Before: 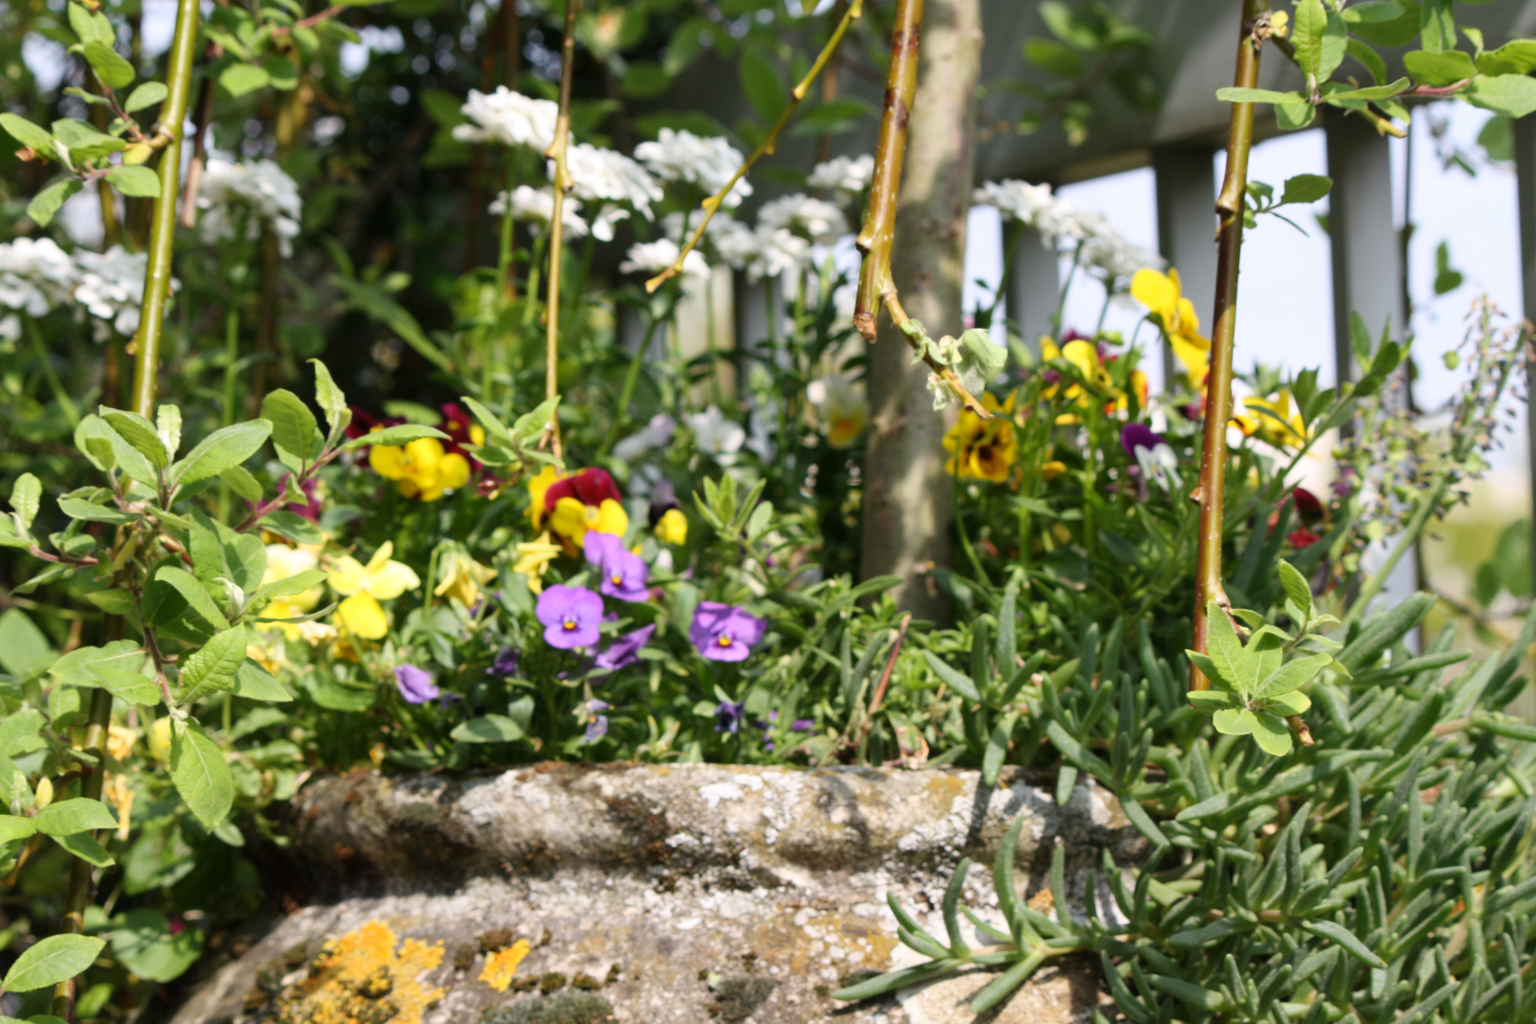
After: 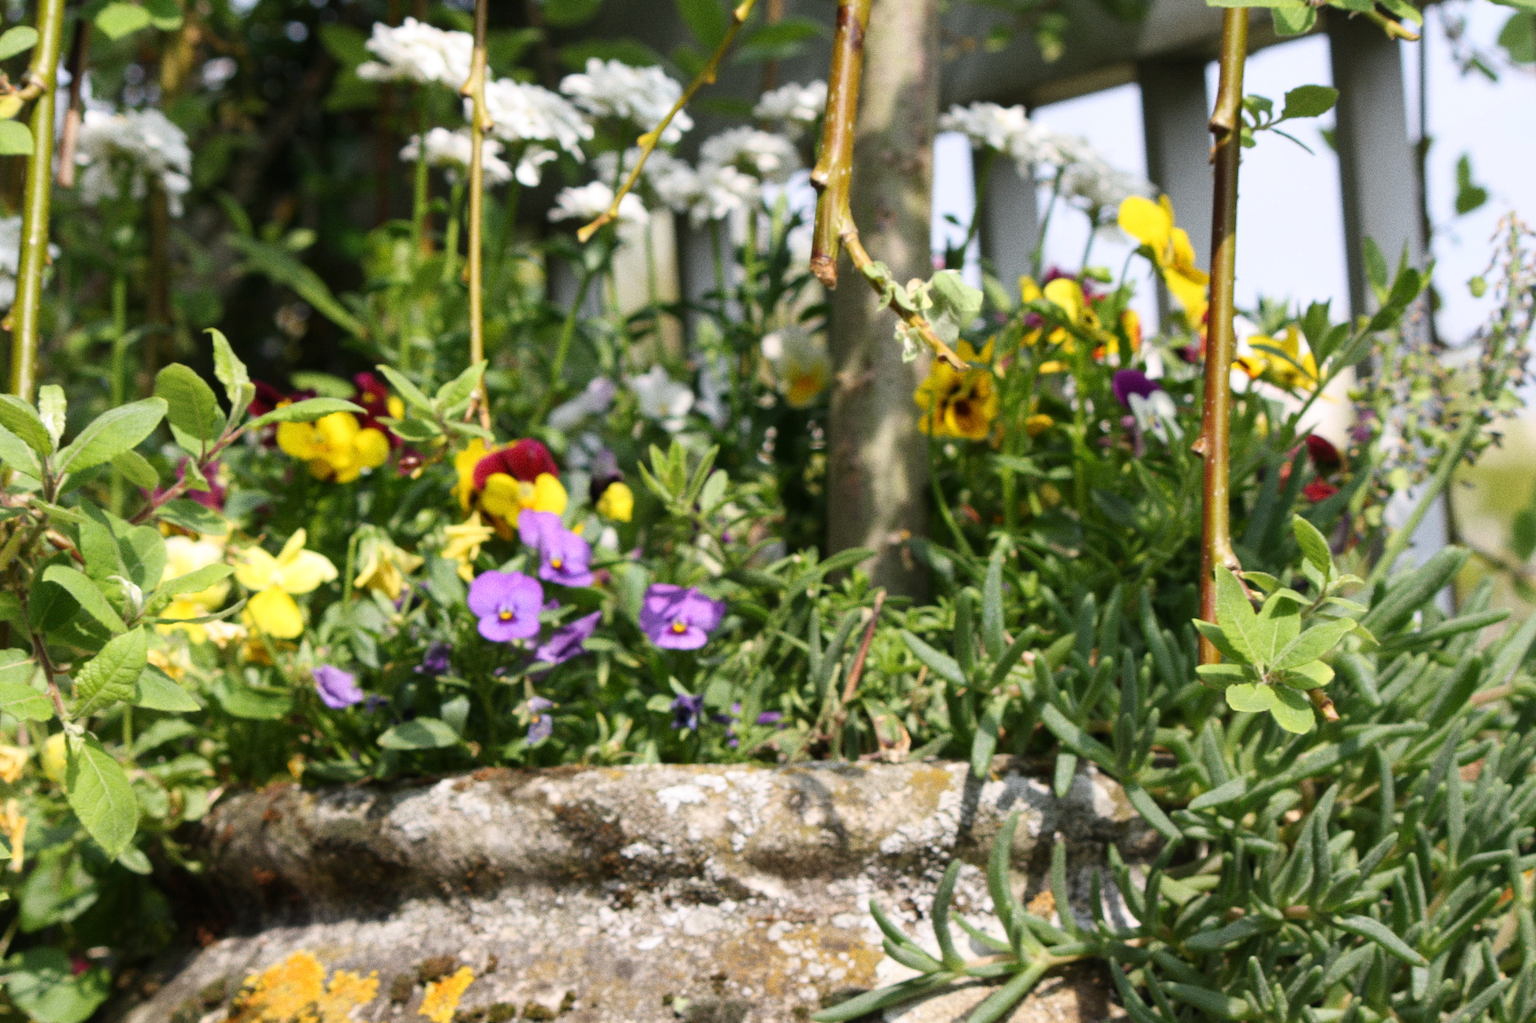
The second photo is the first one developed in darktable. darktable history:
crop and rotate: angle 1.96°, left 5.673%, top 5.673%
grain: coarseness 0.09 ISO, strength 40%
